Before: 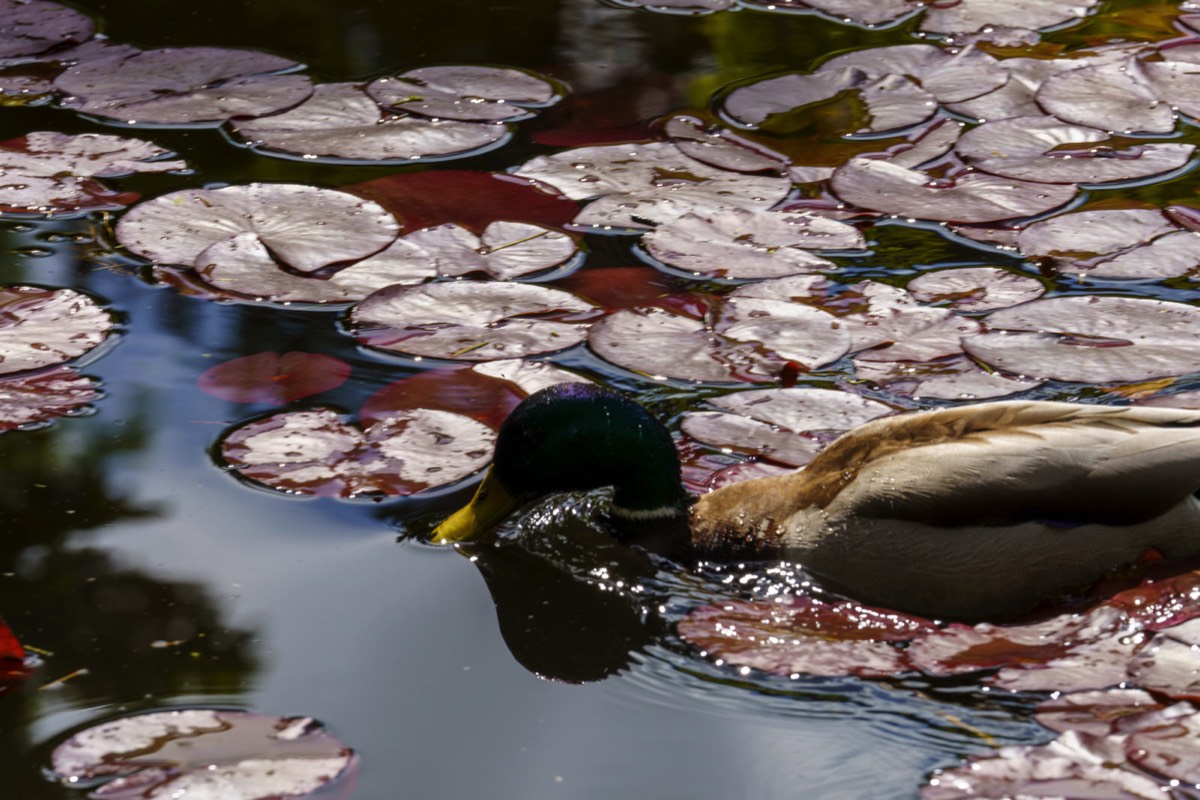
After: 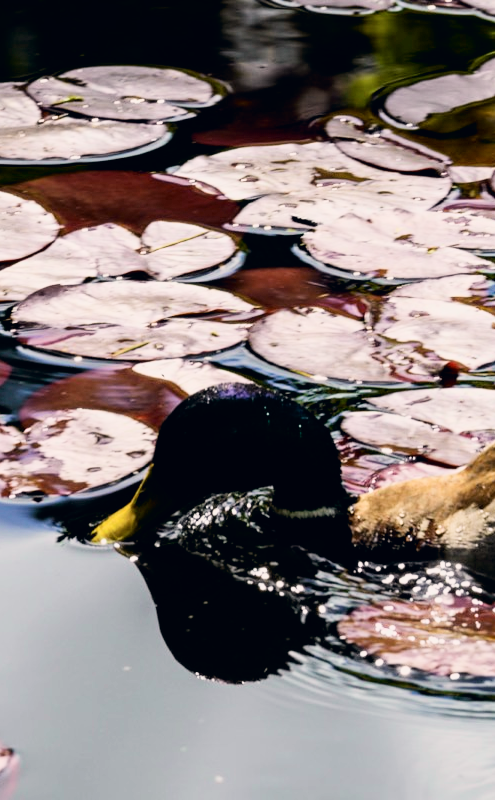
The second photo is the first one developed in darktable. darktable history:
crop: left 28.415%, right 29.494%
tone curve: curves: ch0 [(0, 0) (0.051, 0.03) (0.096, 0.071) (0.243, 0.246) (0.461, 0.515) (0.605, 0.692) (0.761, 0.85) (0.881, 0.933) (1, 0.984)]; ch1 [(0, 0) (0.1, 0.038) (0.318, 0.243) (0.431, 0.384) (0.488, 0.475) (0.499, 0.499) (0.534, 0.546) (0.567, 0.592) (0.601, 0.632) (0.734, 0.809) (1, 1)]; ch2 [(0, 0) (0.297, 0.257) (0.414, 0.379) (0.453, 0.45) (0.479, 0.483) (0.504, 0.499) (0.52, 0.519) (0.541, 0.554) (0.614, 0.652) (0.817, 0.874) (1, 1)], color space Lab, independent channels, preserve colors none
tone equalizer: -8 EV -0.436 EV, -7 EV -0.407 EV, -6 EV -0.314 EV, -5 EV -0.191 EV, -3 EV 0.211 EV, -2 EV 0.338 EV, -1 EV 0.406 EV, +0 EV 0.433 EV, smoothing diameter 24.8%, edges refinement/feathering 5.92, preserve details guided filter
color correction: highlights a* 2.87, highlights b* 5, shadows a* -2.64, shadows b* -4.84, saturation 0.811
filmic rgb: black relative exposure -7.5 EV, white relative exposure 5 EV, hardness 3.33, contrast 1.299
